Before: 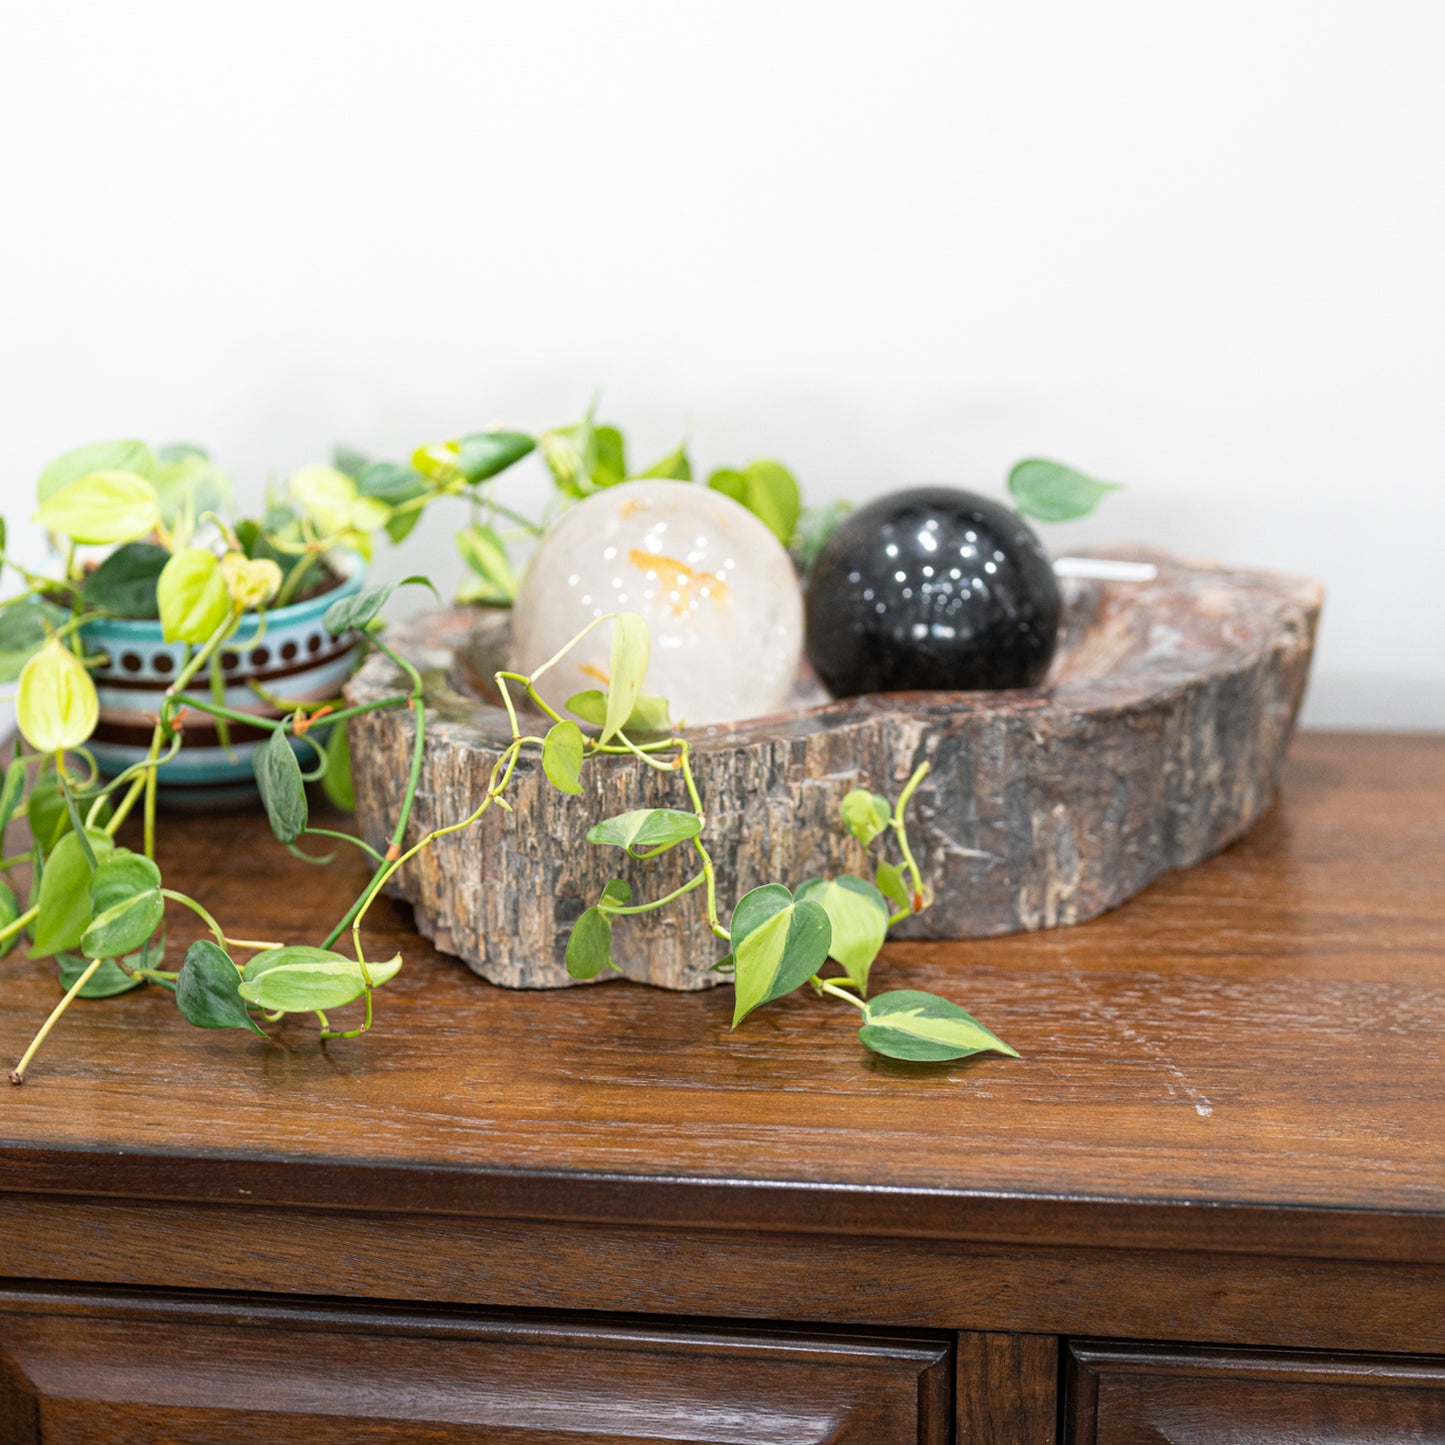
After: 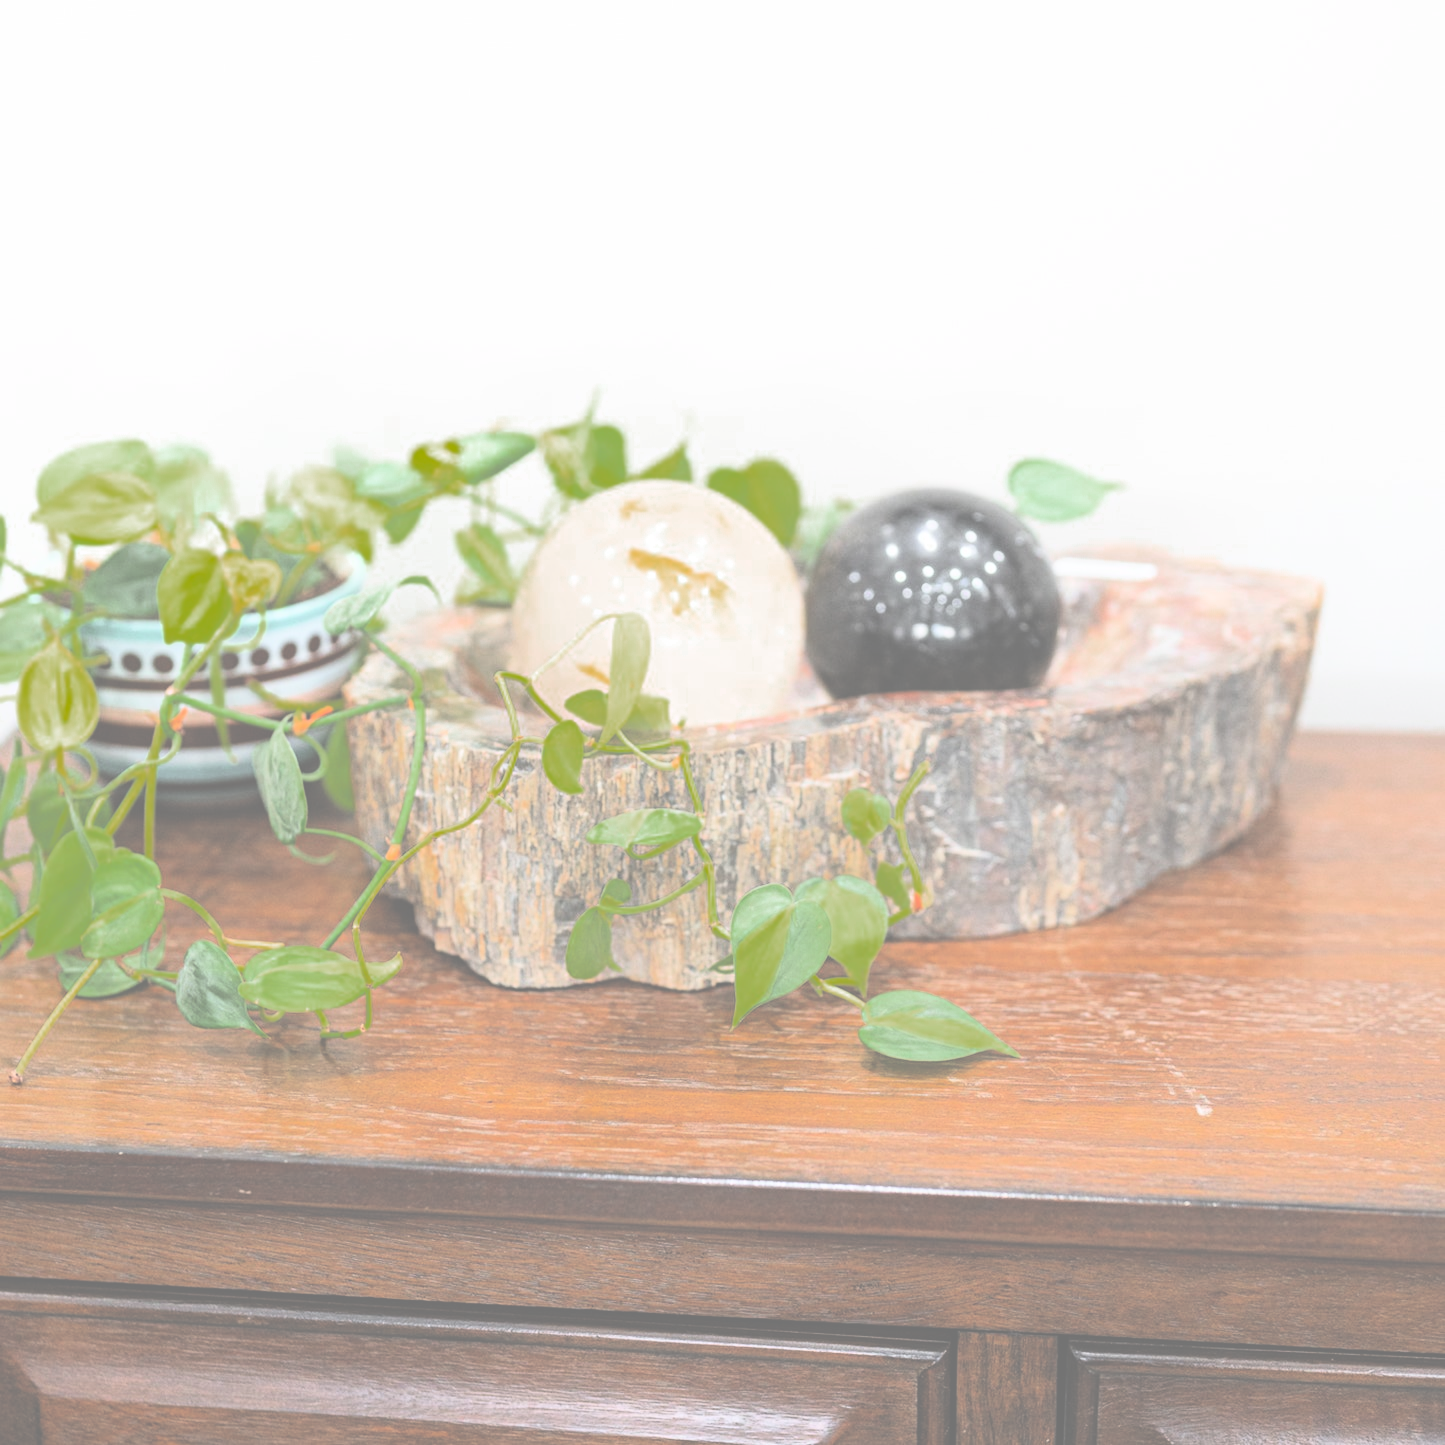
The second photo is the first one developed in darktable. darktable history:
exposure: black level correction -0.086, compensate highlight preservation false
color zones: curves: ch0 [(0, 0.48) (0.209, 0.398) (0.305, 0.332) (0.429, 0.493) (0.571, 0.5) (0.714, 0.5) (0.857, 0.5) (1, 0.48)]; ch1 [(0, 0.633) (0.143, 0.586) (0.286, 0.489) (0.429, 0.448) (0.571, 0.31) (0.714, 0.335) (0.857, 0.492) (1, 0.633)]; ch2 [(0, 0.448) (0.143, 0.498) (0.286, 0.5) (0.429, 0.5) (0.571, 0.5) (0.714, 0.5) (0.857, 0.5) (1, 0.448)]
tone curve: curves: ch0 [(0, 0) (0.004, 0) (0.133, 0.071) (0.325, 0.456) (0.832, 0.957) (1, 1)], color space Lab, independent channels, preserve colors none
